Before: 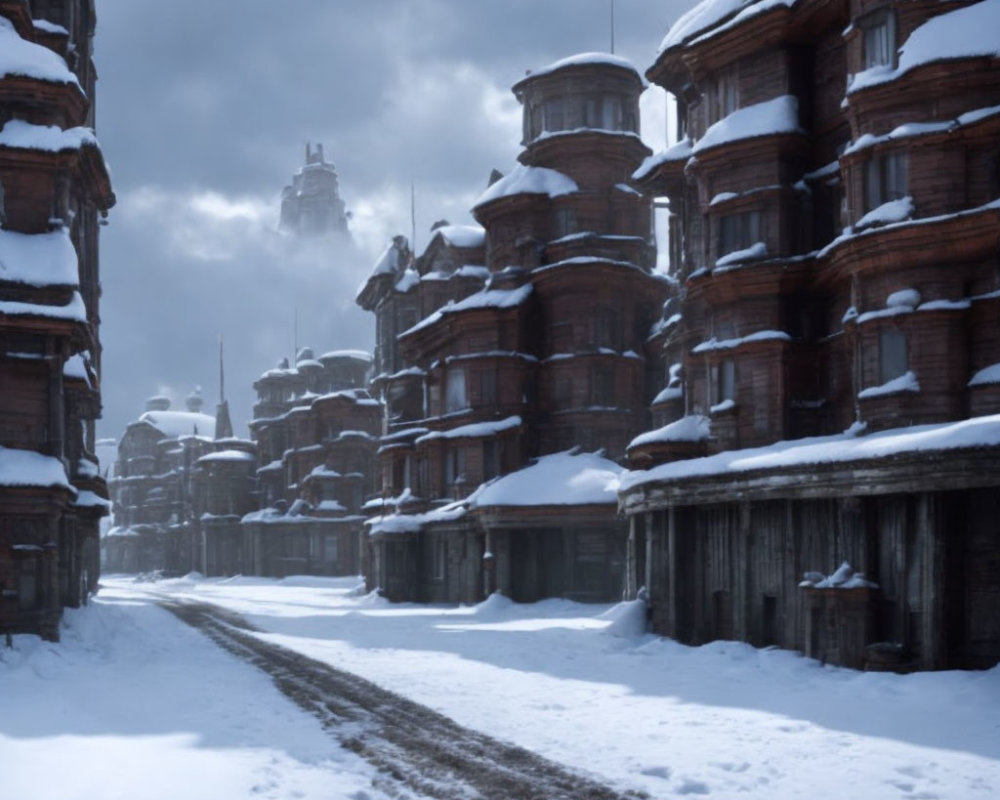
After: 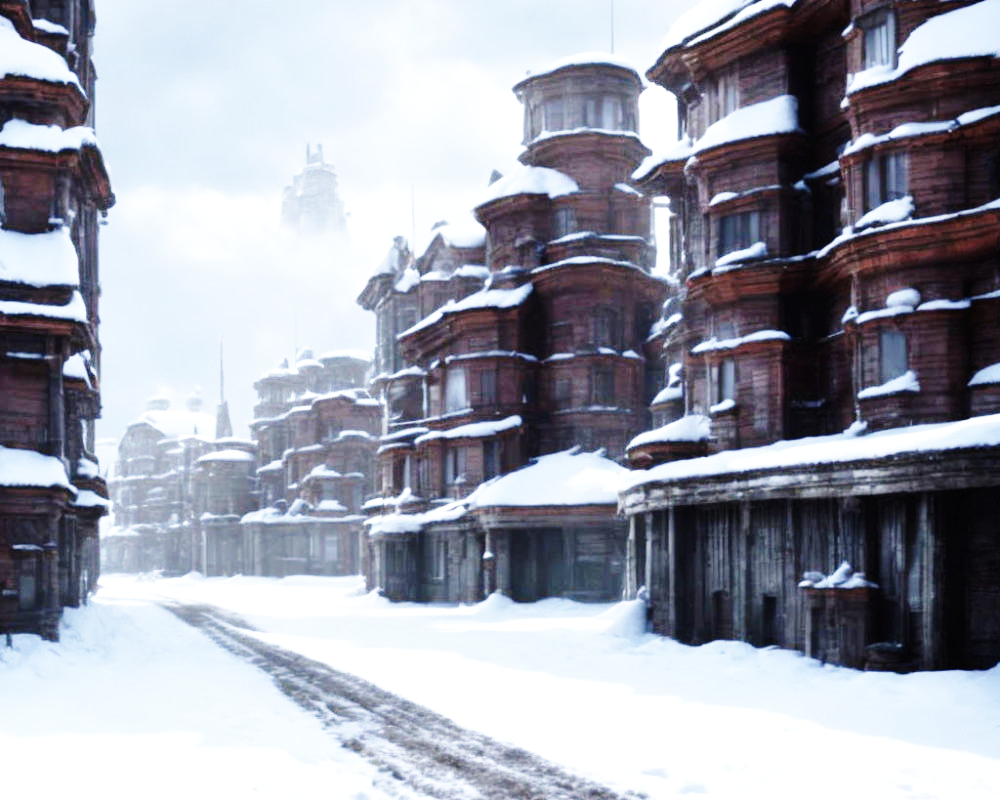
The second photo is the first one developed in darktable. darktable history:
exposure: exposure 0.74 EV, compensate highlight preservation false
contrast brightness saturation: saturation -0.1
base curve: curves: ch0 [(0, 0) (0, 0) (0.002, 0.001) (0.008, 0.003) (0.019, 0.011) (0.037, 0.037) (0.064, 0.11) (0.102, 0.232) (0.152, 0.379) (0.216, 0.524) (0.296, 0.665) (0.394, 0.789) (0.512, 0.881) (0.651, 0.945) (0.813, 0.986) (1, 1)], preserve colors none
